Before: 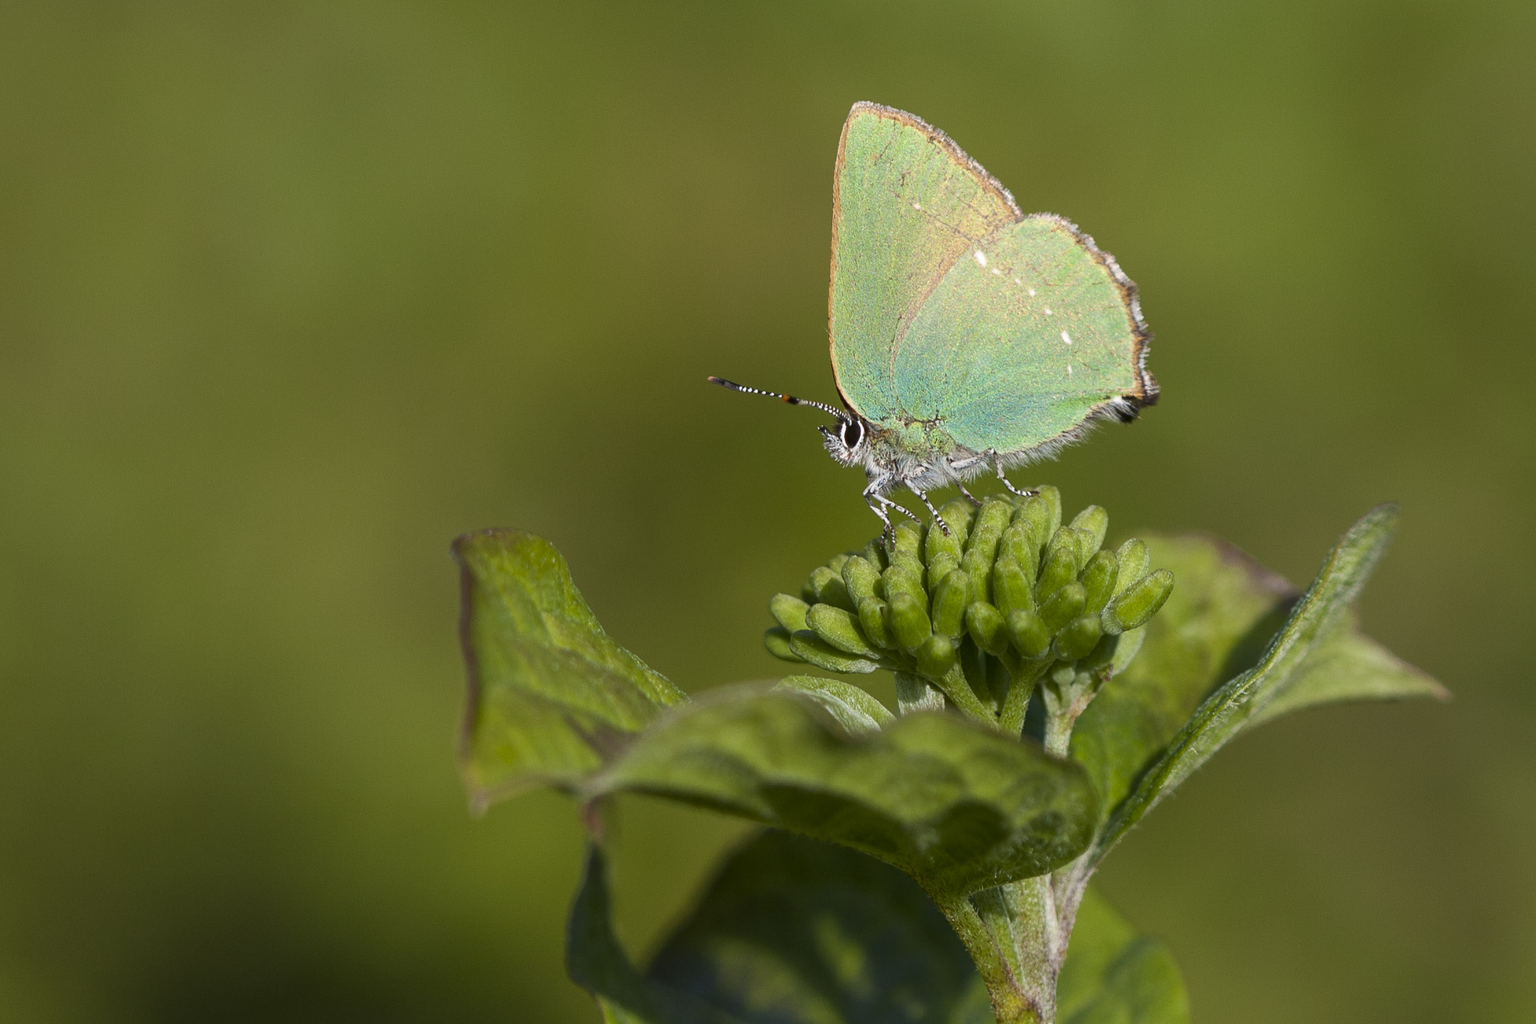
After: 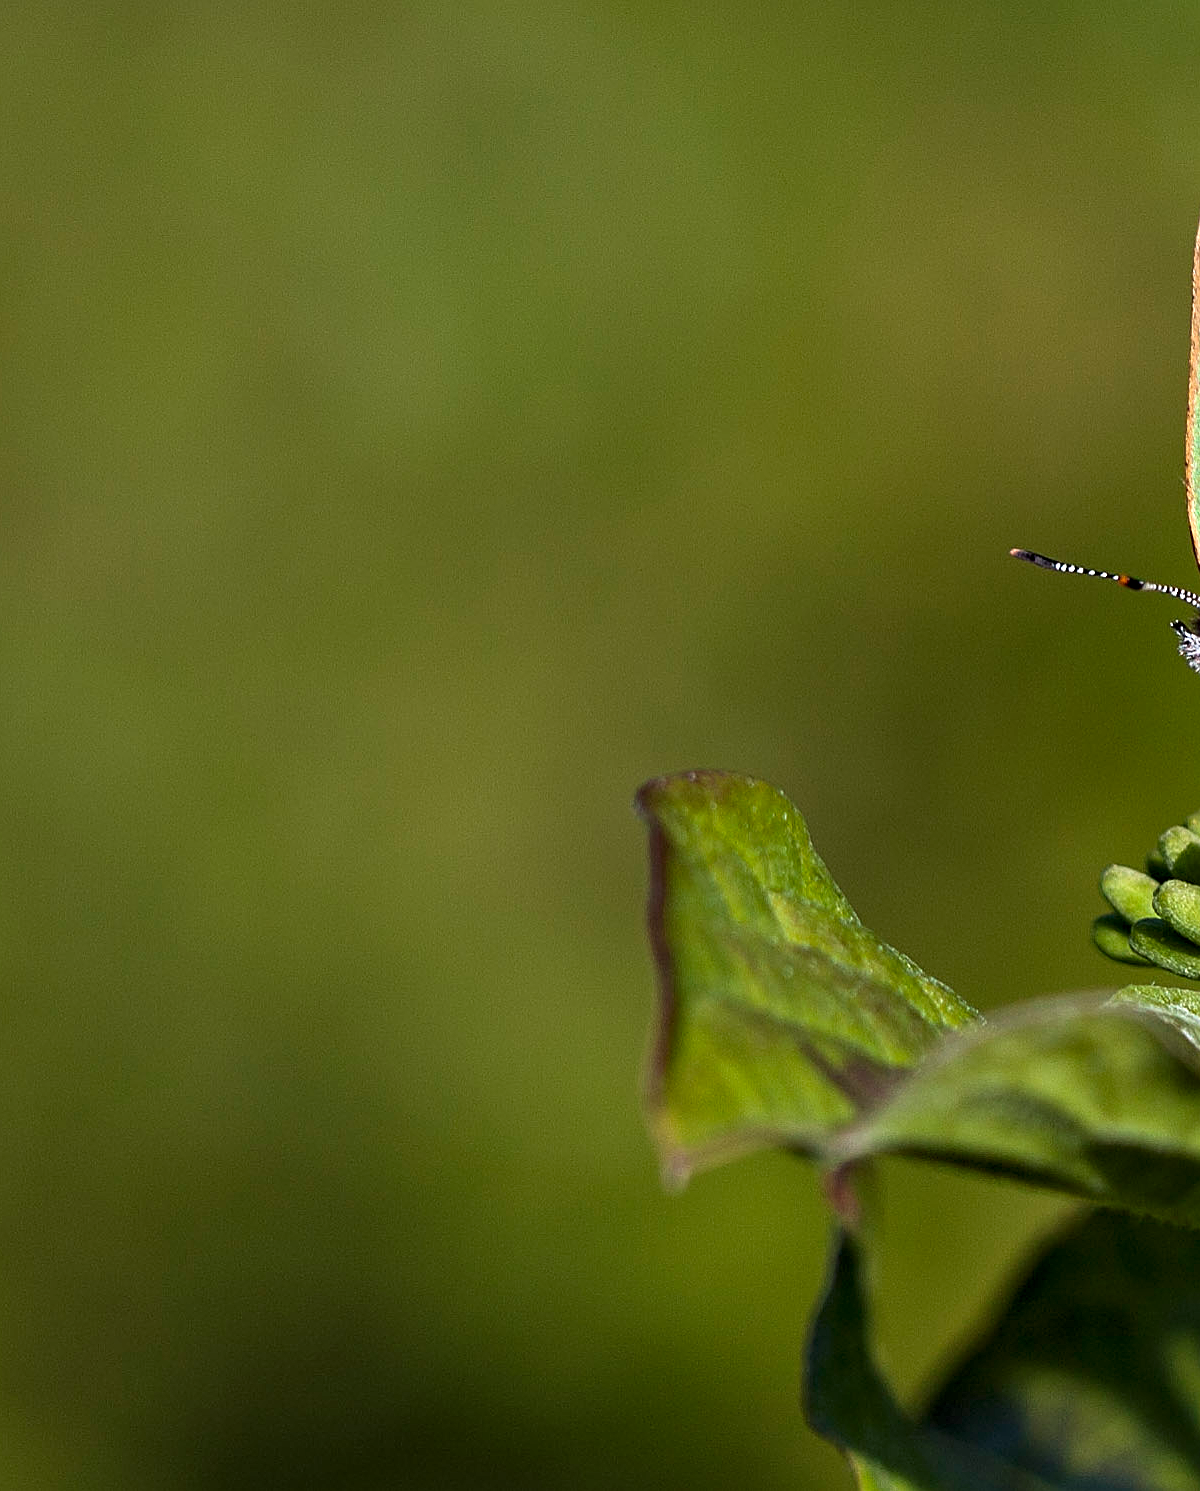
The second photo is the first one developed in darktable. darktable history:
contrast equalizer: y [[0.6 ×6], [0.55 ×6], [0 ×6], [0 ×6], [0 ×6]]
sharpen: on, module defaults
crop: left 1.017%, right 45.377%, bottom 0.08%
